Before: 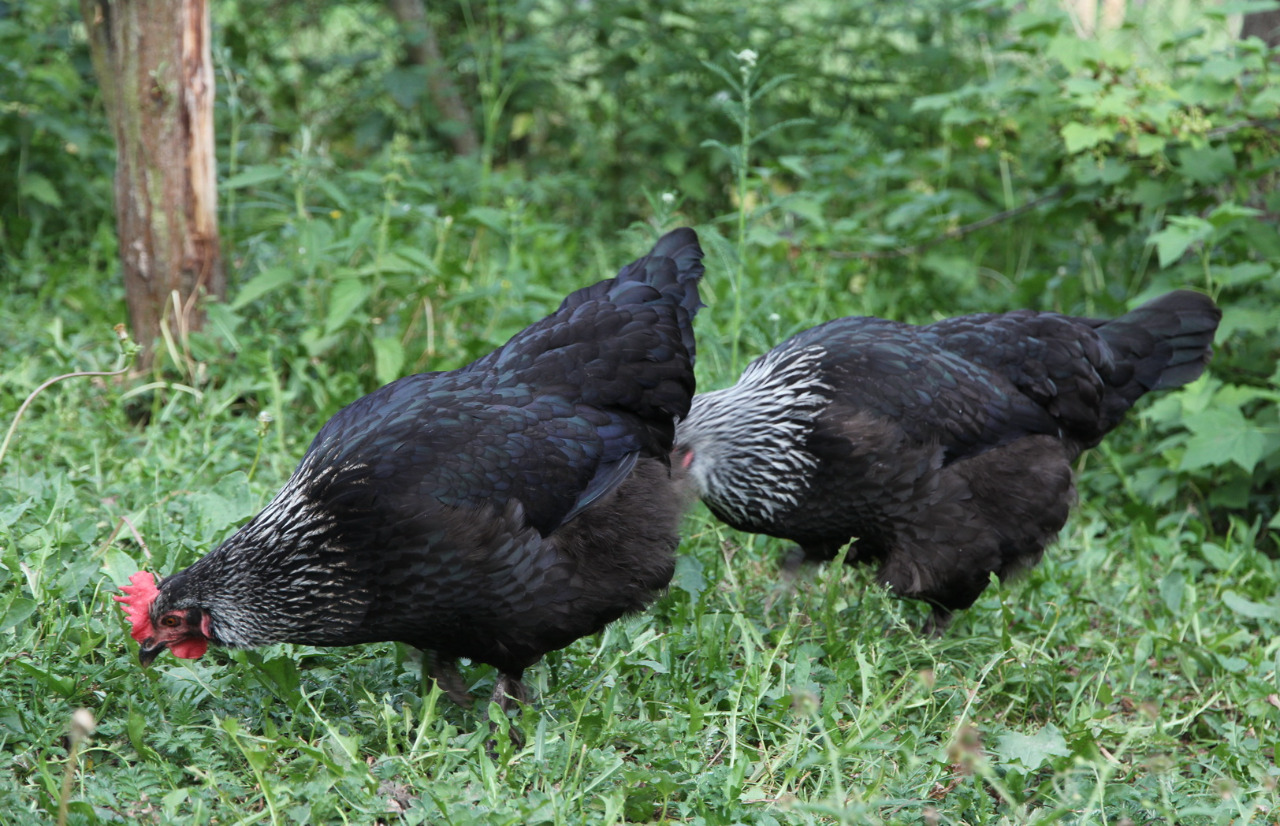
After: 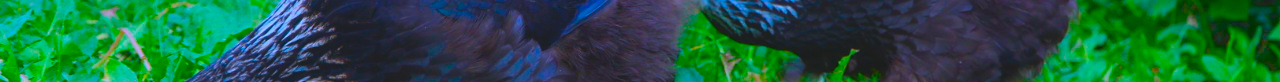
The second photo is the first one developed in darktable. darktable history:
crop and rotate: top 59.084%, bottom 30.916%
color correction: saturation 3
contrast brightness saturation: contrast -0.19, saturation 0.19
graduated density: hue 238.83°, saturation 50%
